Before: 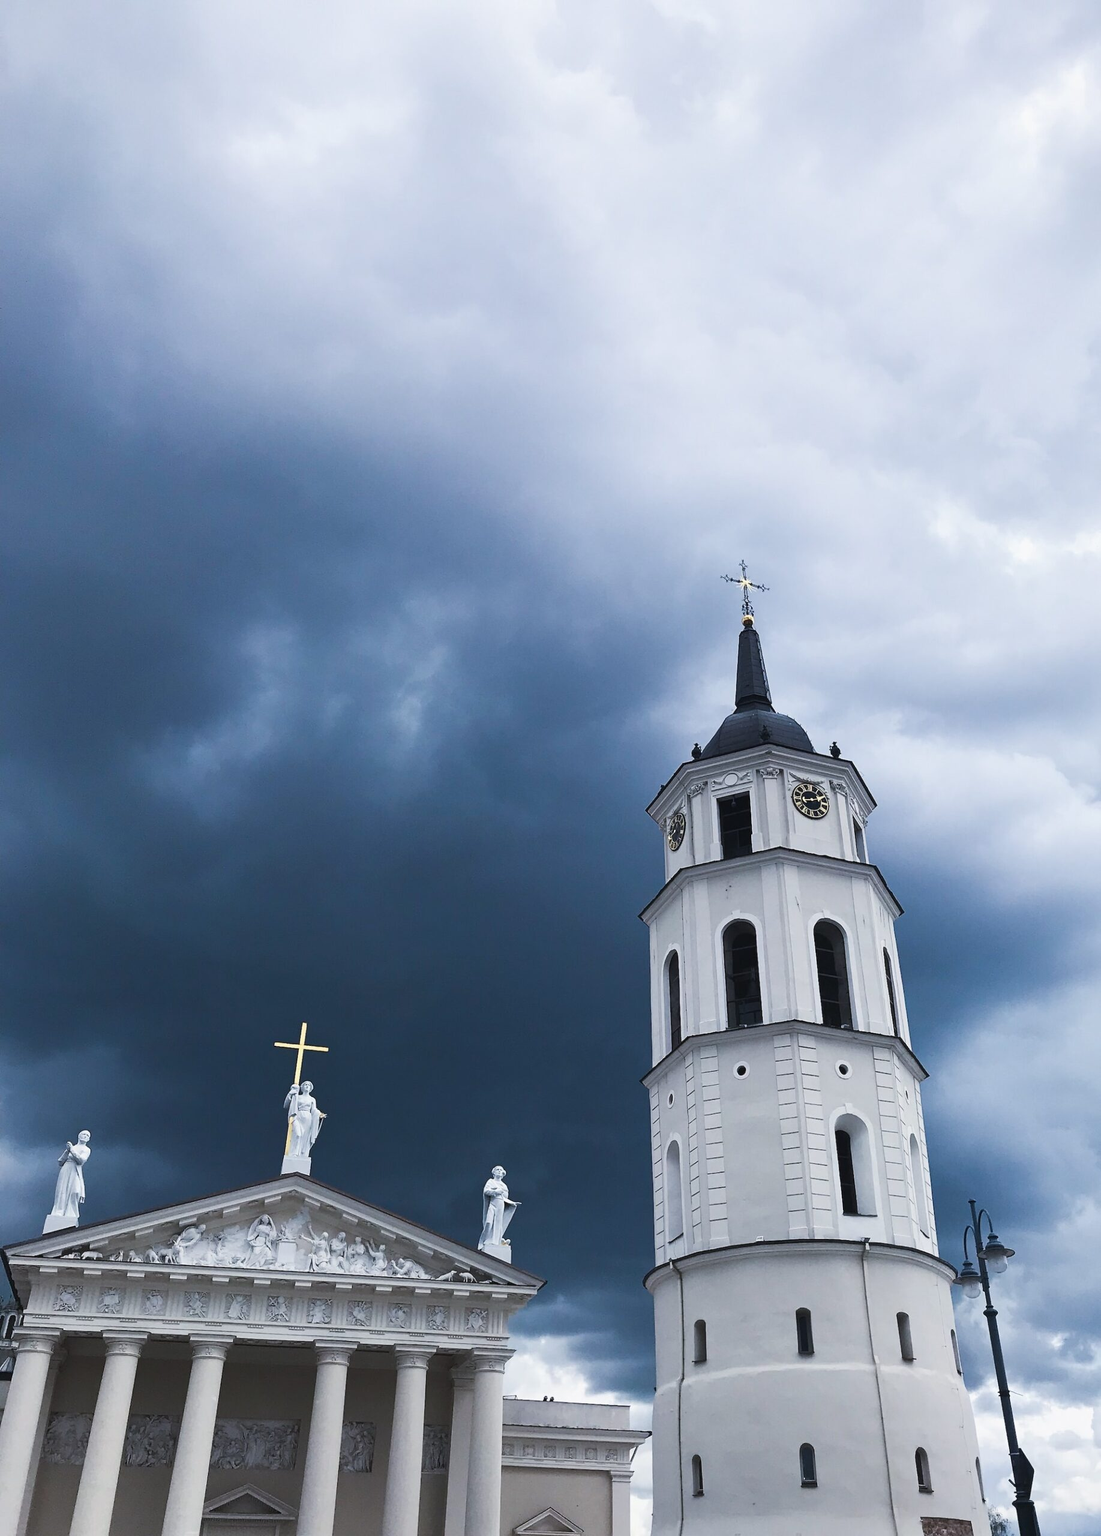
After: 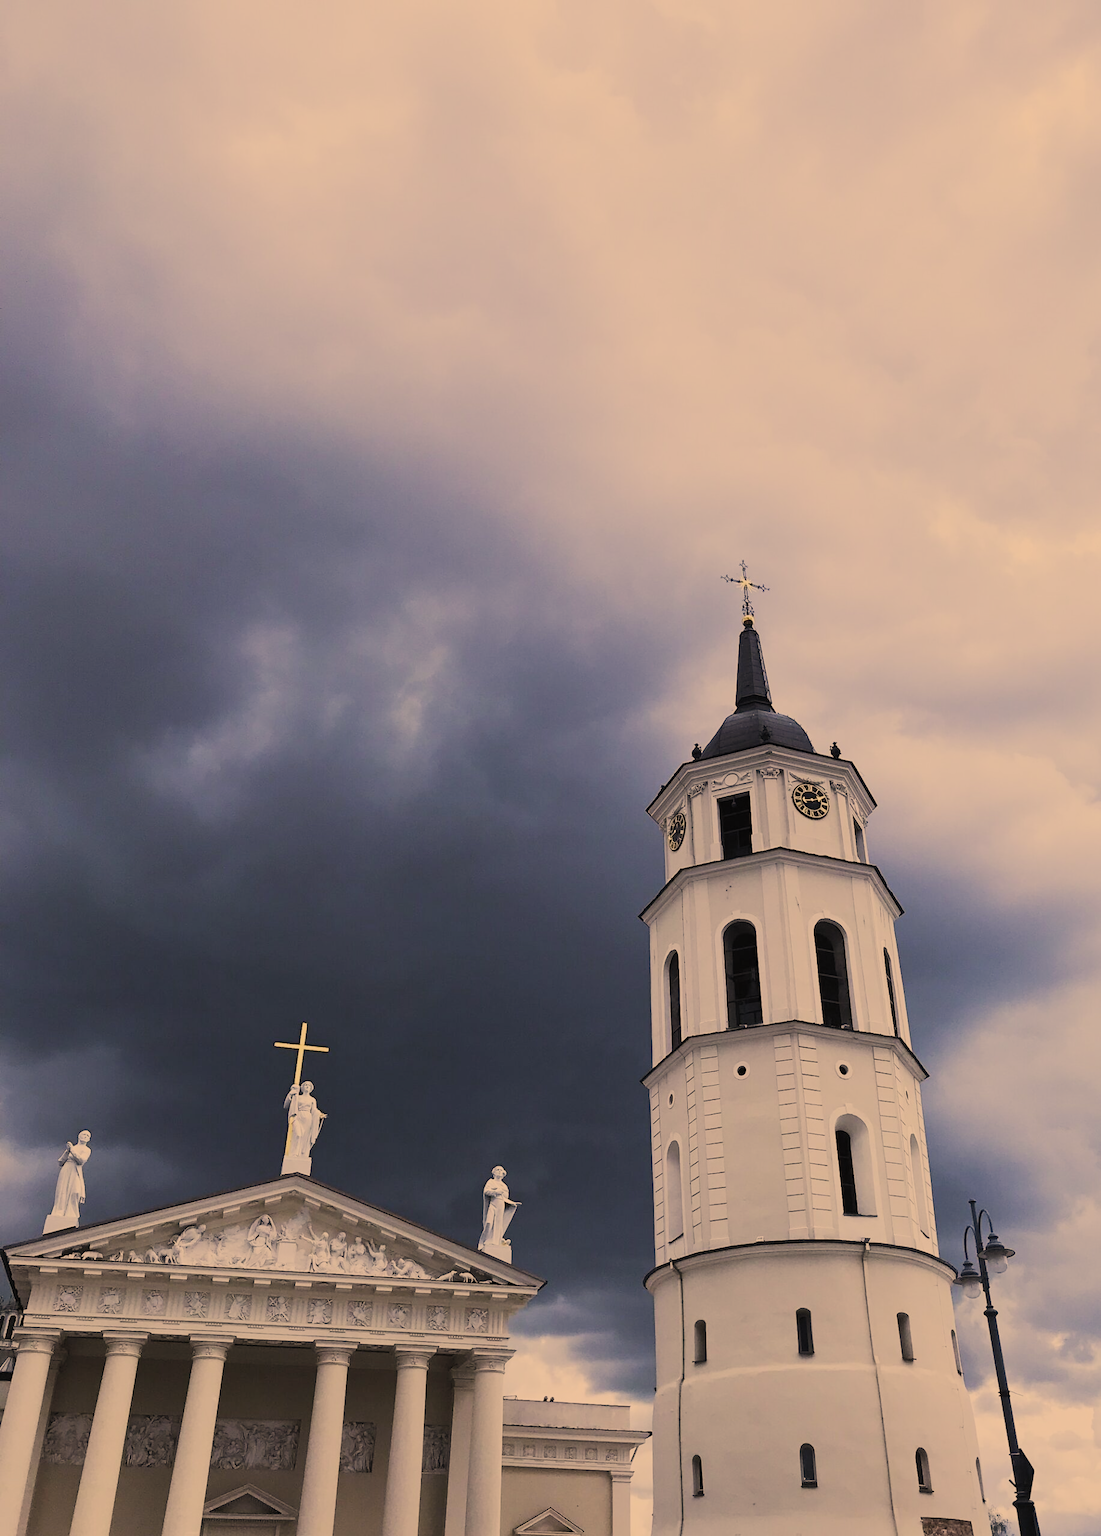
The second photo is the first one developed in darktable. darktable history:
filmic rgb: black relative exposure -7.65 EV, white relative exposure 4.56 EV, hardness 3.61, preserve chrominance RGB euclidean norm, color science v5 (2021), contrast in shadows safe, contrast in highlights safe
color correction: highlights a* 14.97, highlights b* 31.13
